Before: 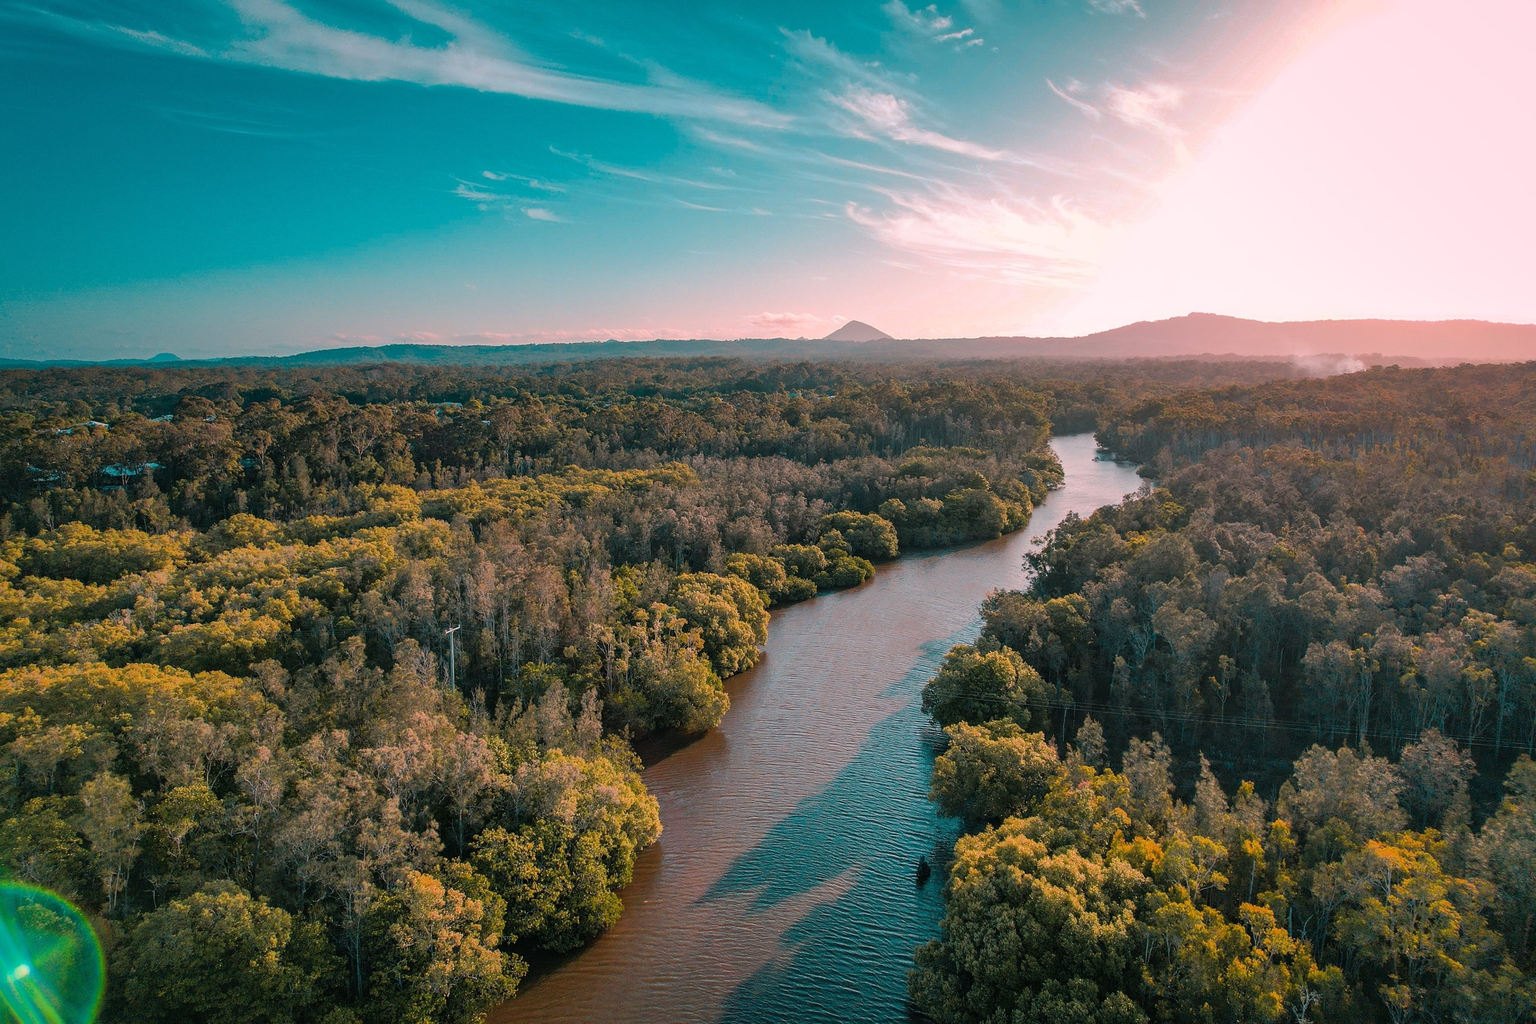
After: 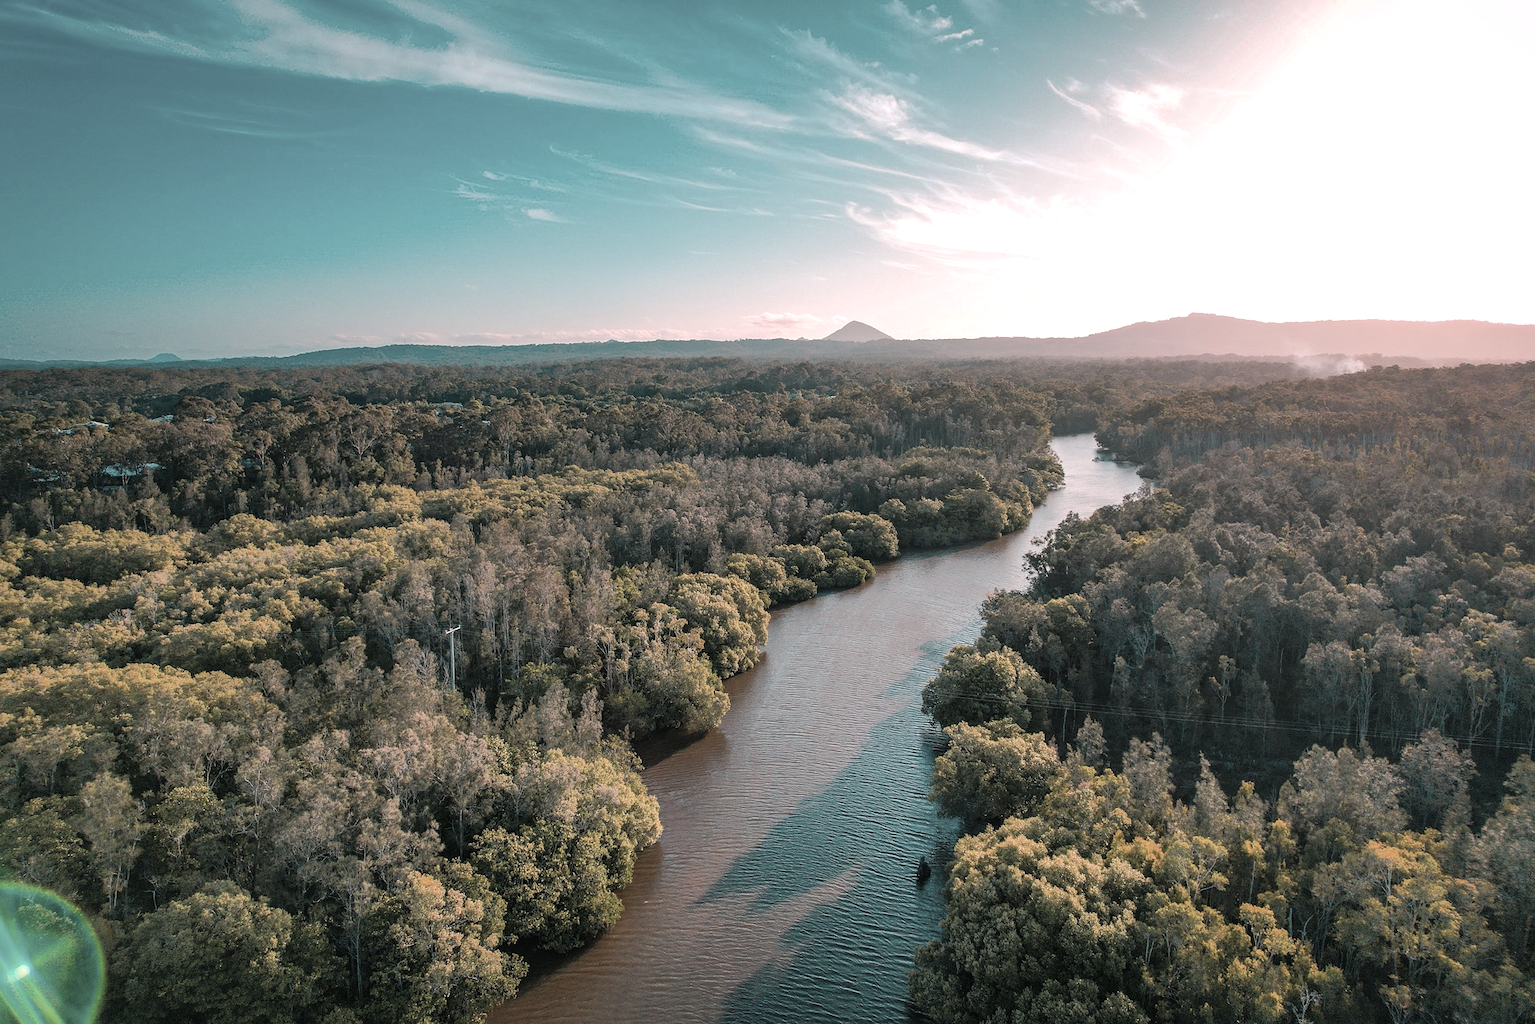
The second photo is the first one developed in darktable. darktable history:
color correction: saturation 0.5
exposure: exposure 0.4 EV, compensate highlight preservation false
white balance: red 0.978, blue 0.999
